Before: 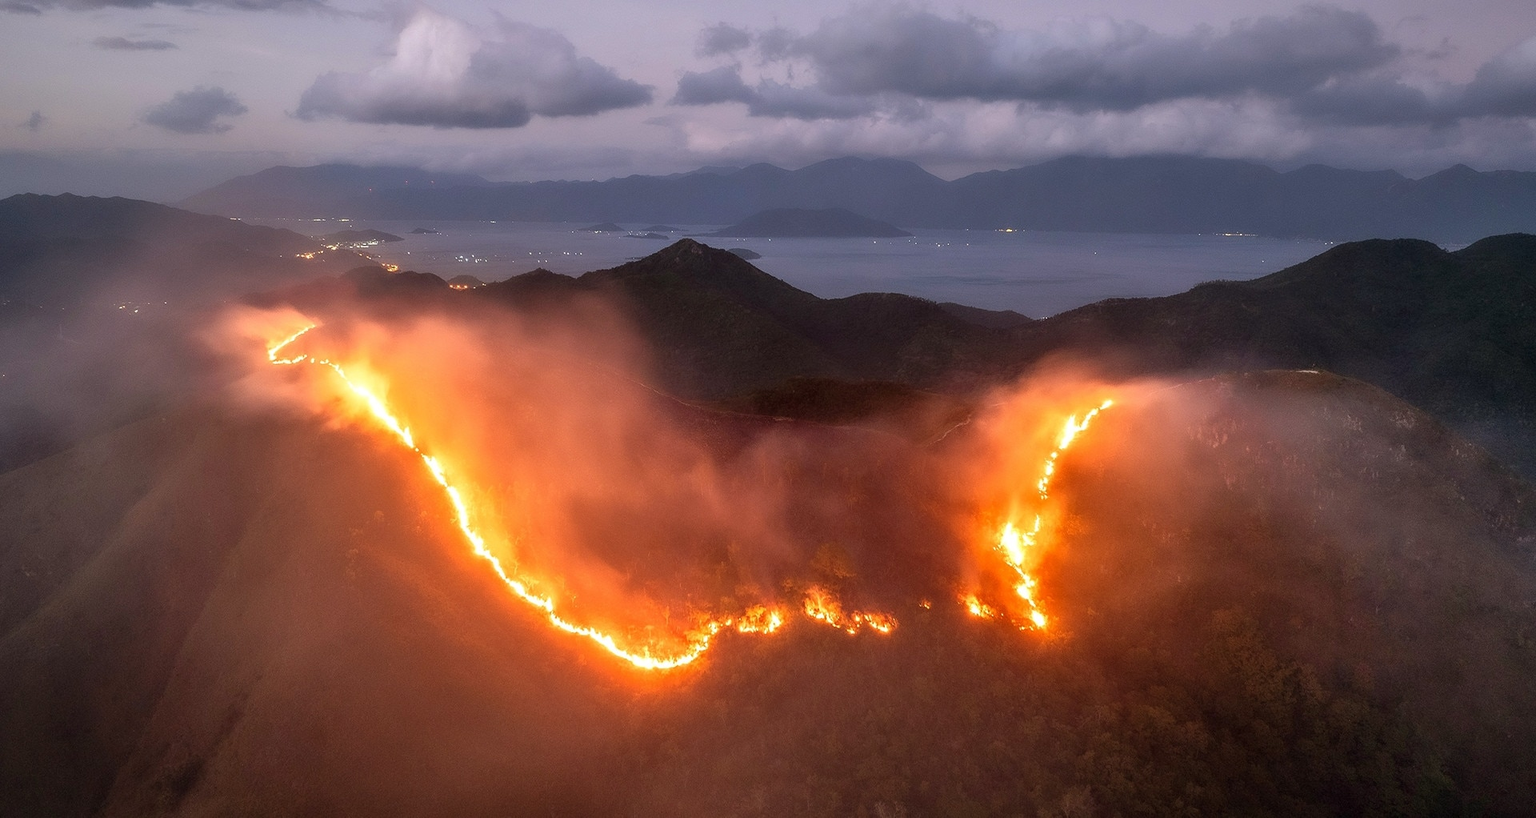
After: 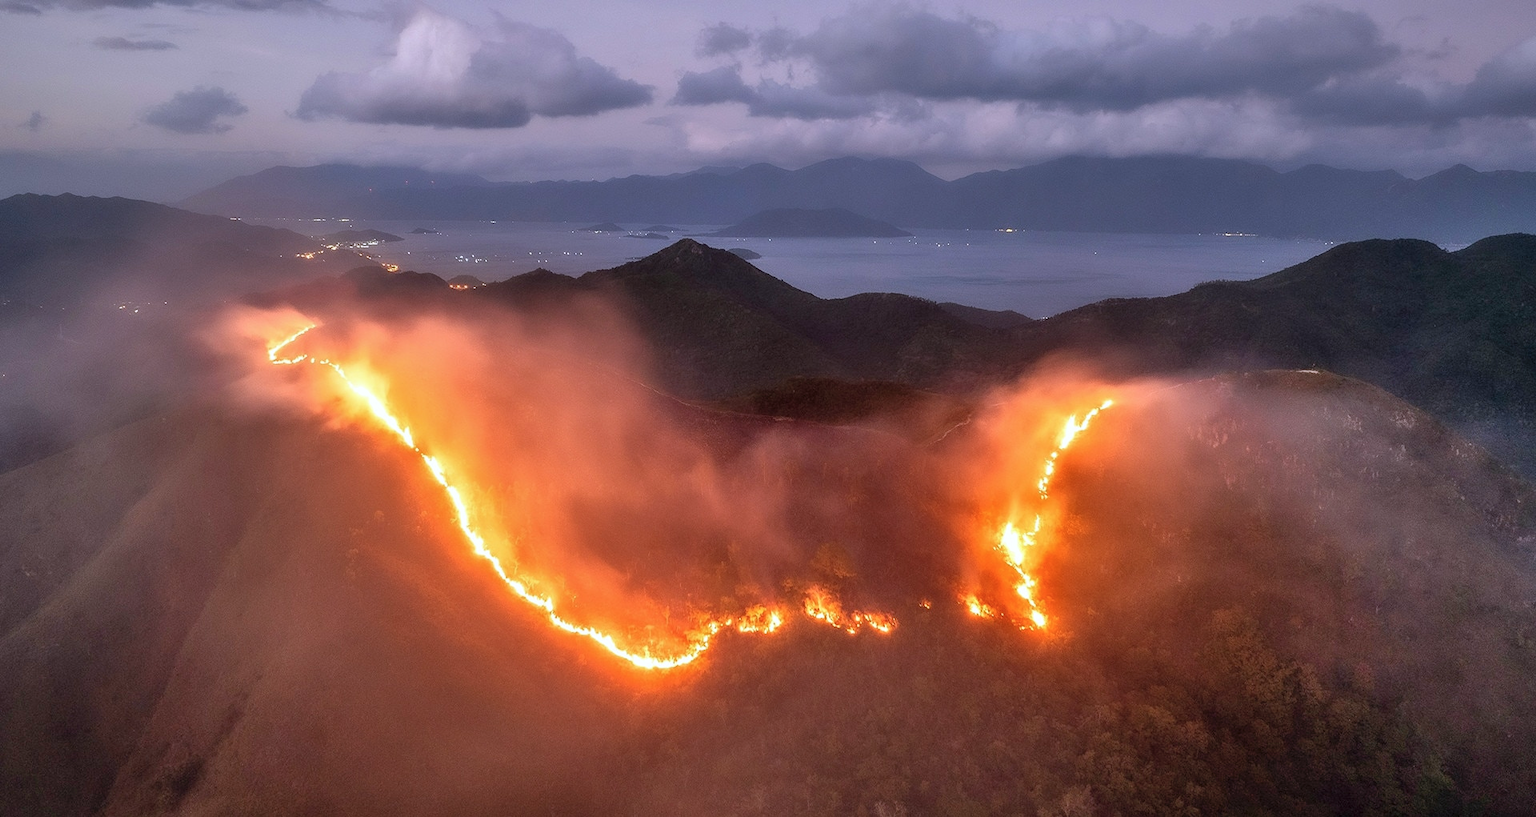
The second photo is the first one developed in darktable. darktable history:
shadows and highlights: soften with gaussian
color calibration: illuminant as shot in camera, x 0.358, y 0.373, temperature 4628.91 K
